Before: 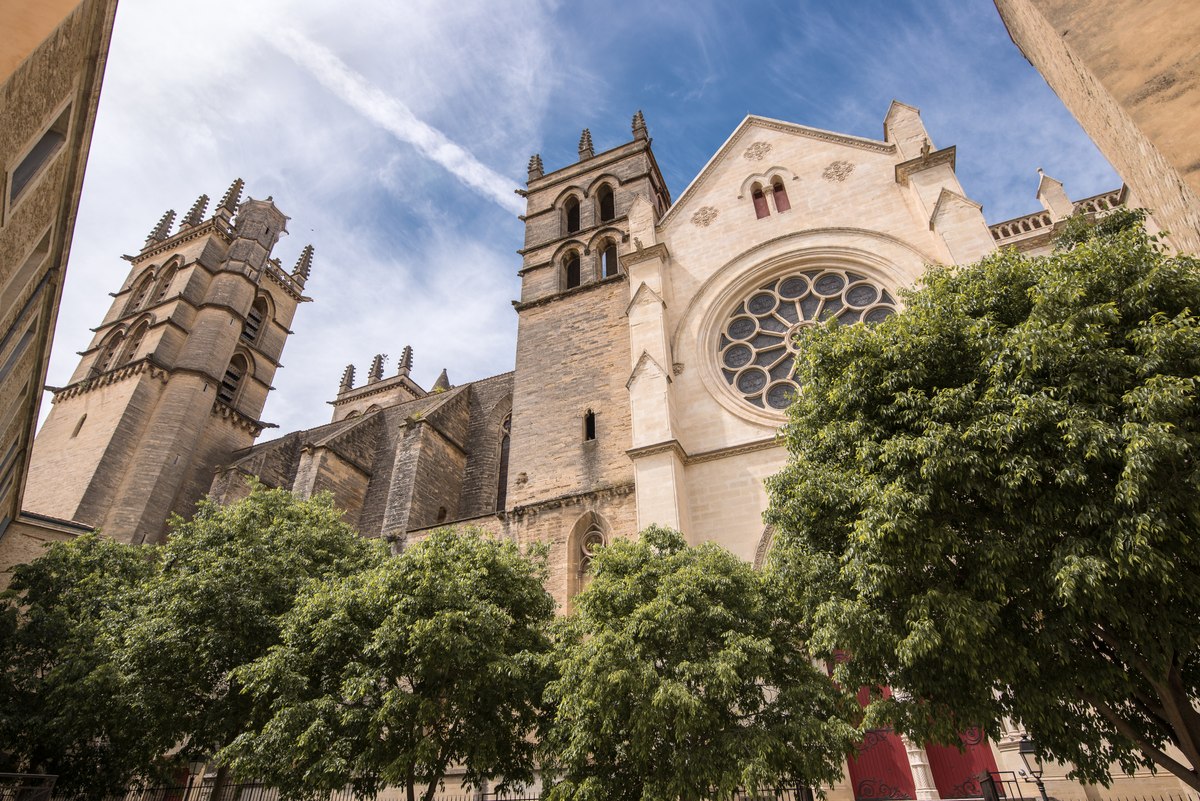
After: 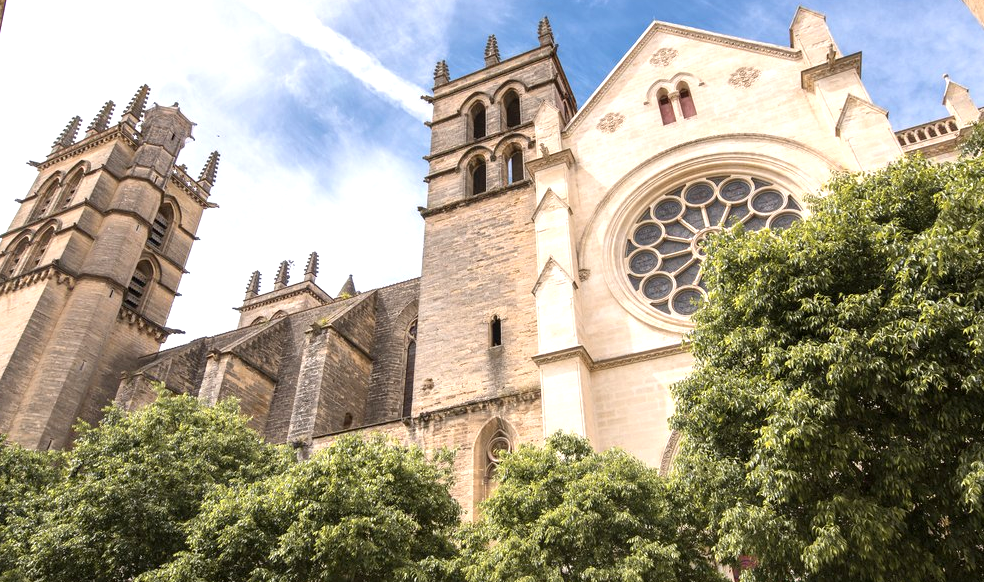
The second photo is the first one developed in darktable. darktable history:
exposure: exposure 0.661 EV, compensate highlight preservation false
crop: left 7.856%, top 11.836%, right 10.12%, bottom 15.387%
